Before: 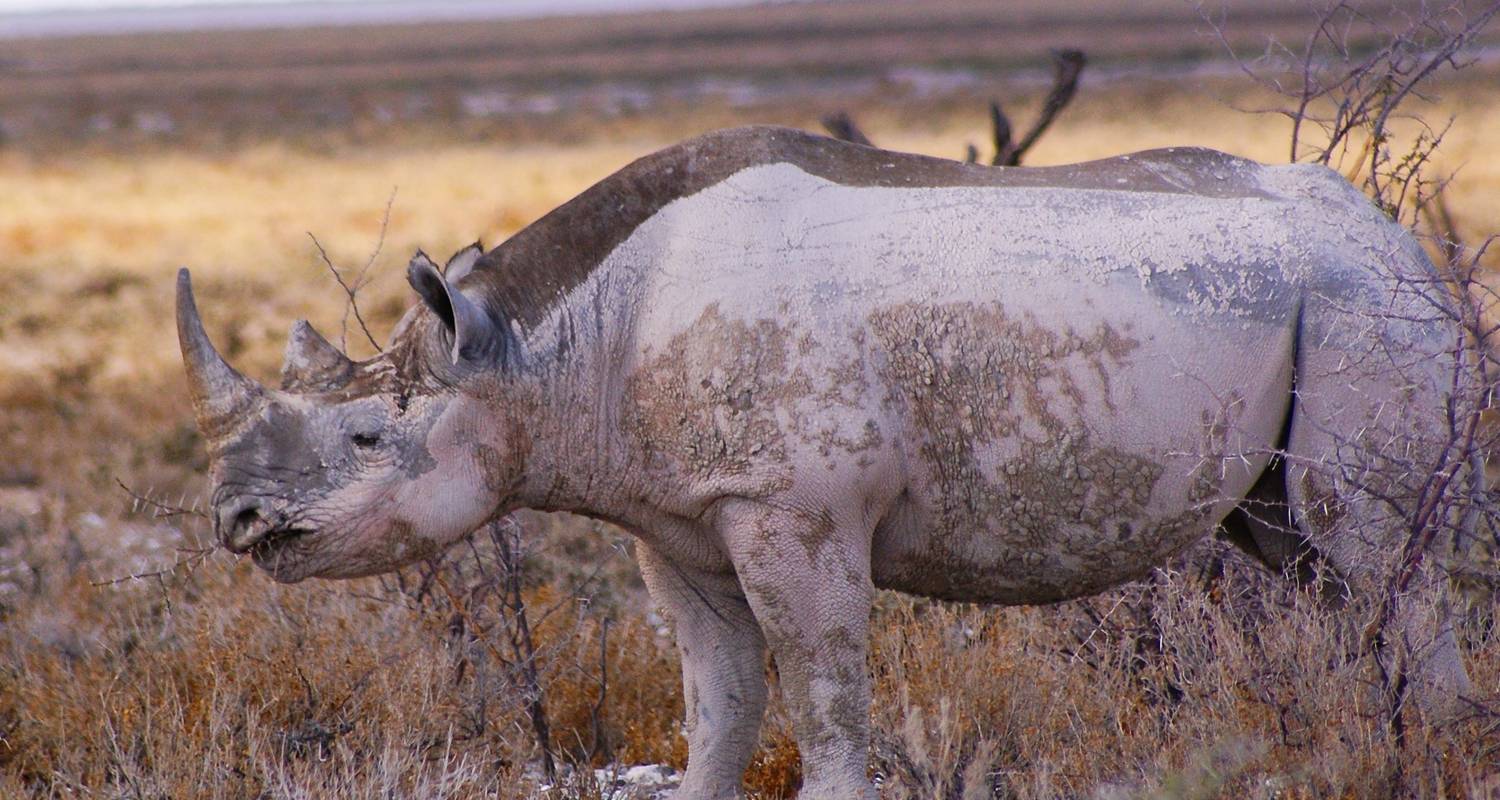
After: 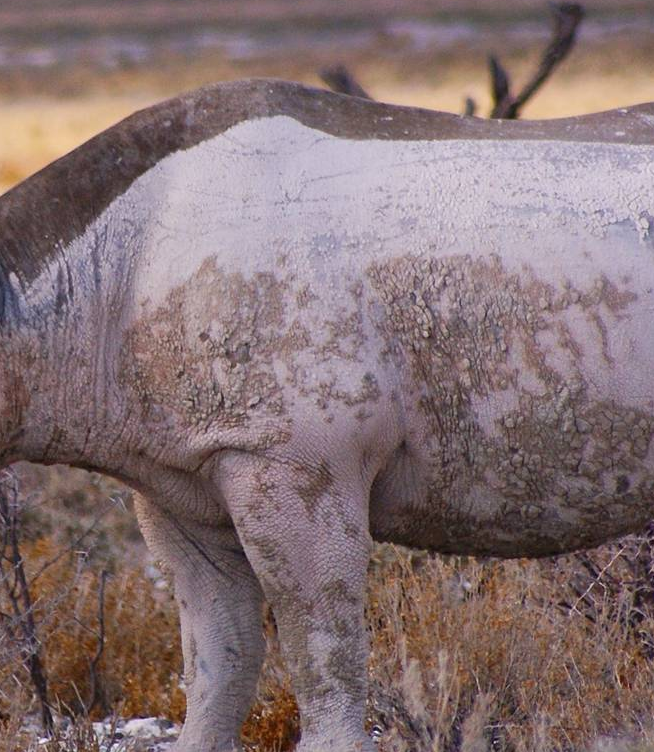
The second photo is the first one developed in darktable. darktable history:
crop: left 33.51%, top 5.961%, right 22.865%
